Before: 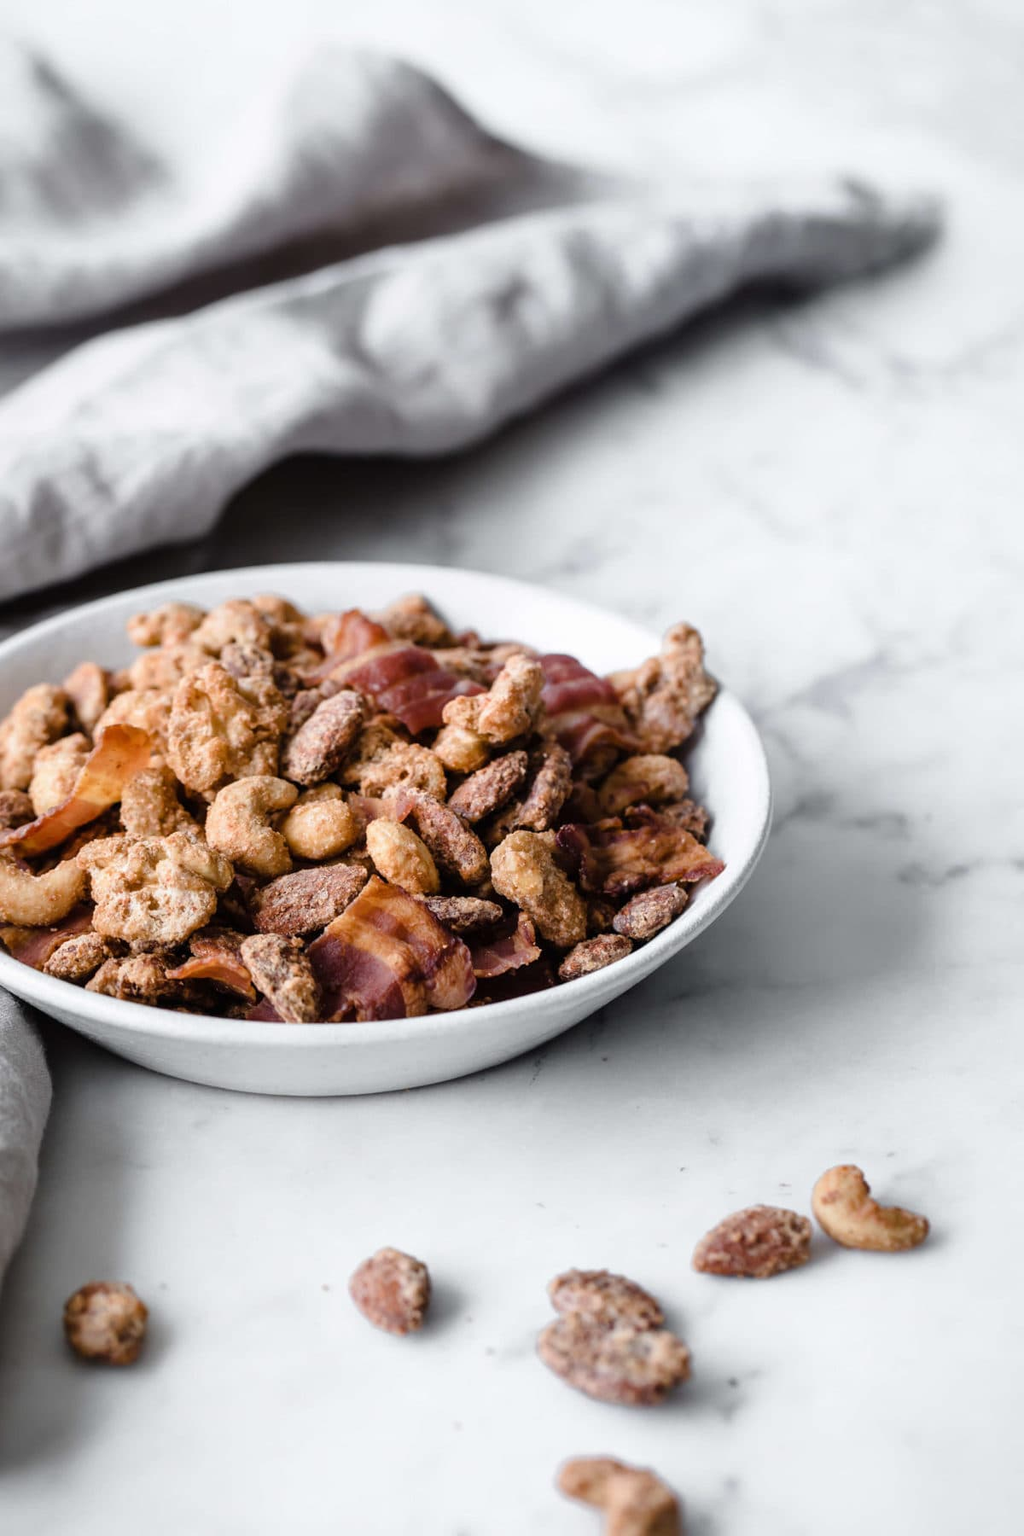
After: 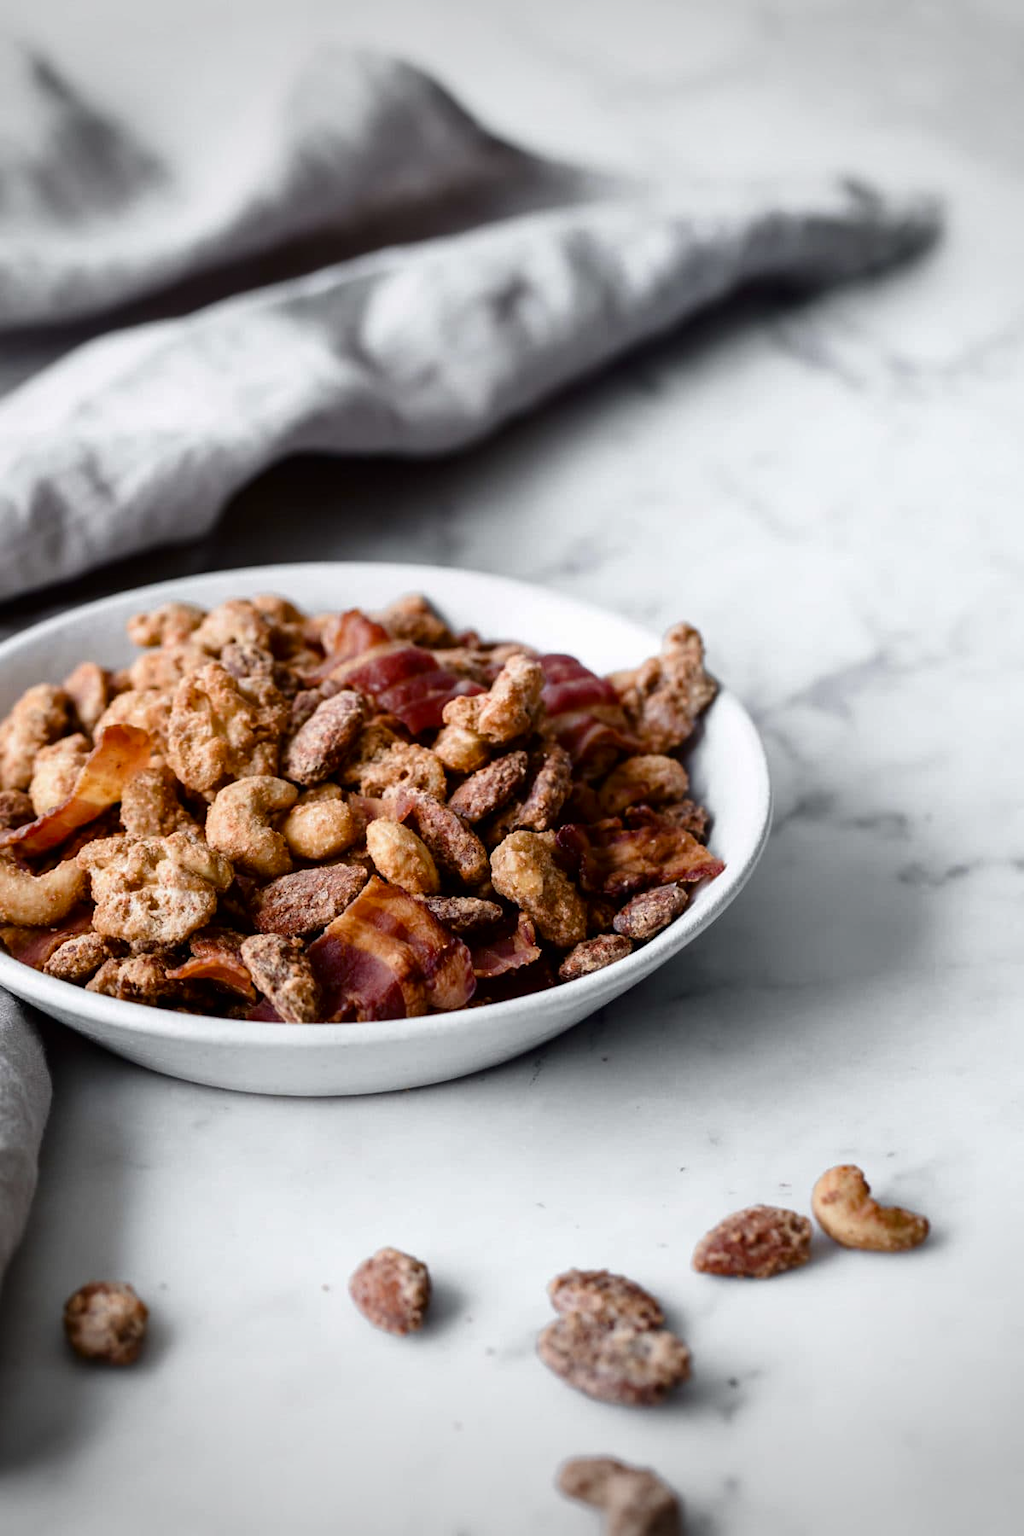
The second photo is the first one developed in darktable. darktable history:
contrast brightness saturation: contrast 0.069, brightness -0.138, saturation 0.11
vignetting: fall-off start 99.2%, brightness -0.338, width/height ratio 1.325
